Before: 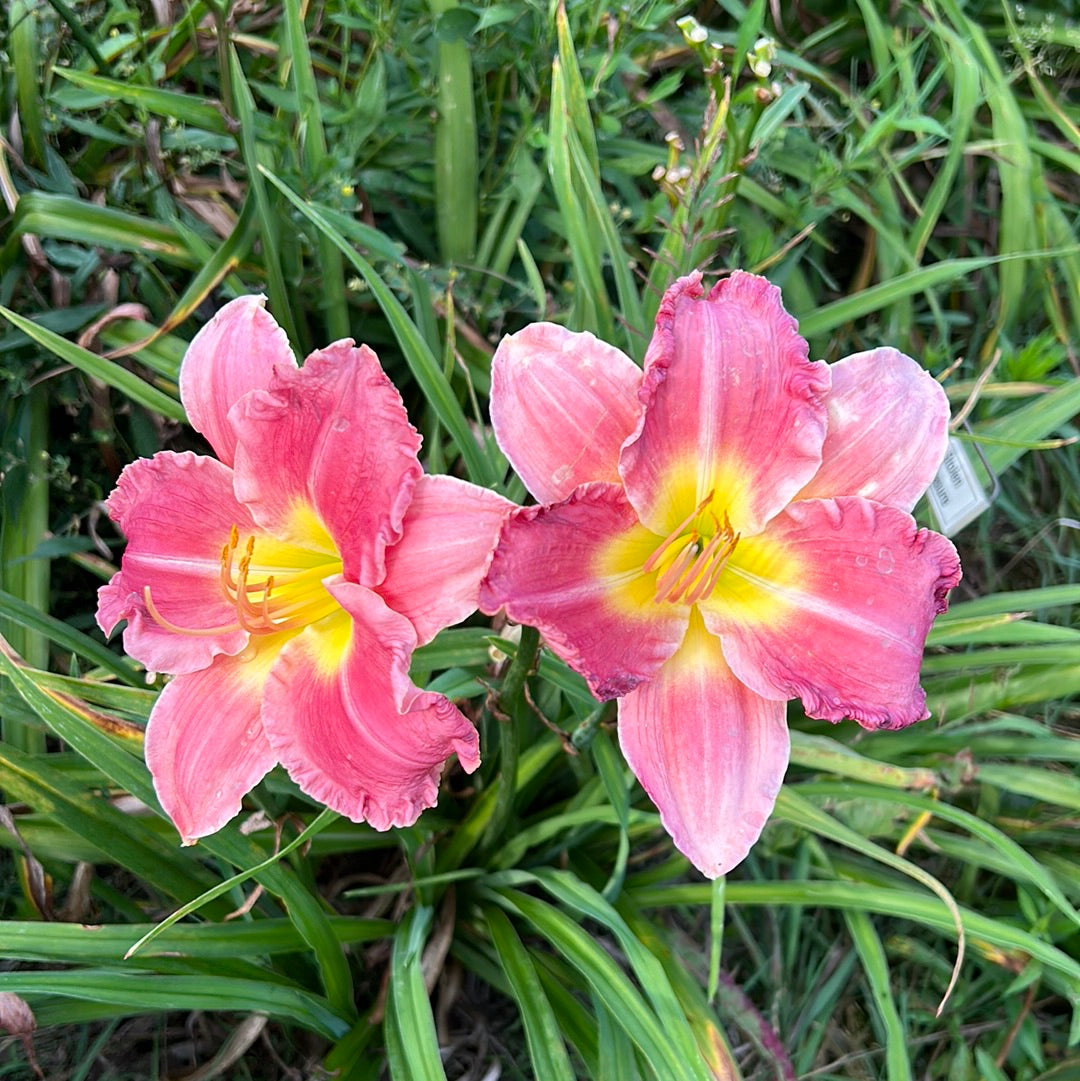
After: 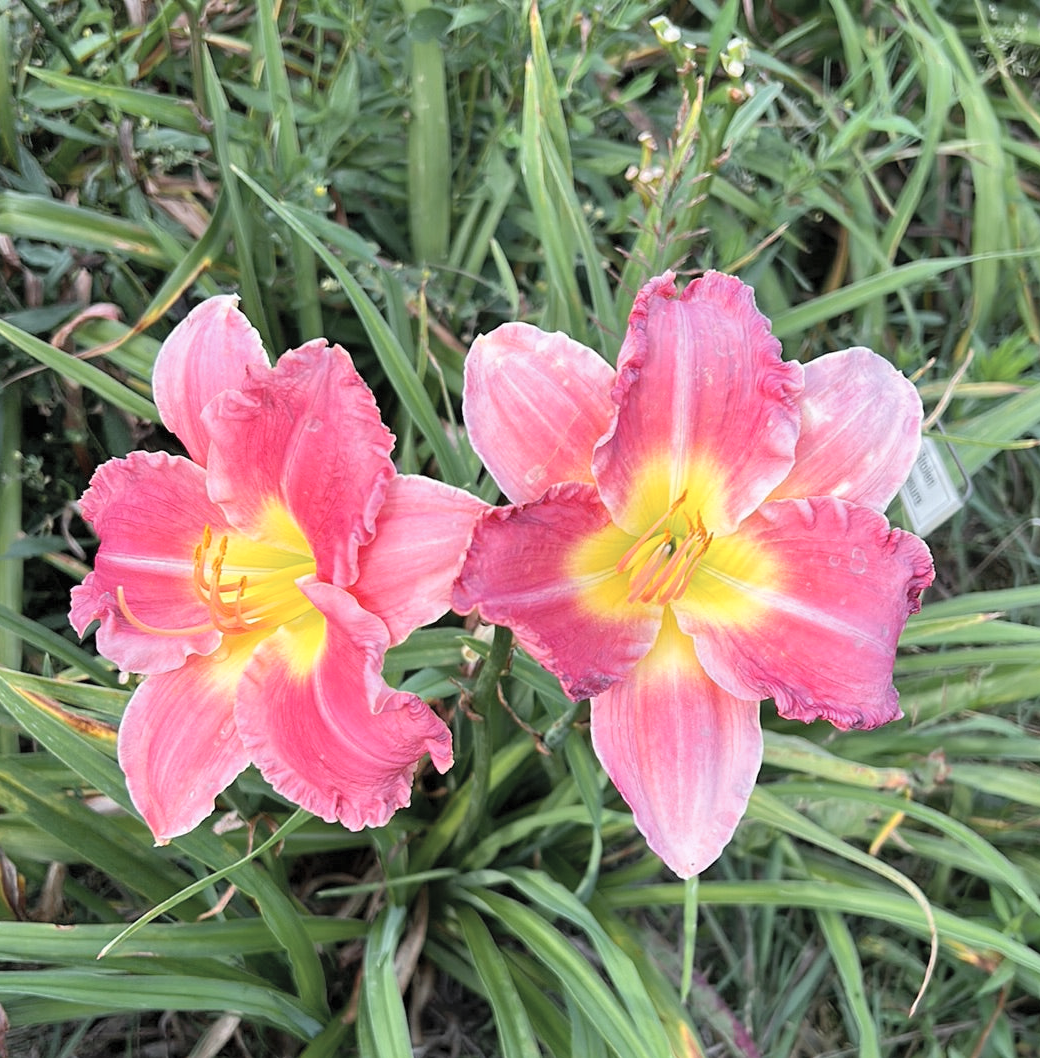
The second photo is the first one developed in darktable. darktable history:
contrast brightness saturation: brightness 0.142
color zones: curves: ch0 [(0, 0.447) (0.184, 0.543) (0.323, 0.476) (0.429, 0.445) (0.571, 0.443) (0.714, 0.451) (0.857, 0.452) (1, 0.447)]; ch1 [(0, 0.464) (0.176, 0.46) (0.287, 0.177) (0.429, 0.002) (0.571, 0) (0.714, 0) (0.857, 0) (1, 0.464)], mix -63.5%
crop and rotate: left 2.579%, right 1.036%, bottom 2.093%
shadows and highlights: shadows 52.33, highlights -28.6, soften with gaussian
